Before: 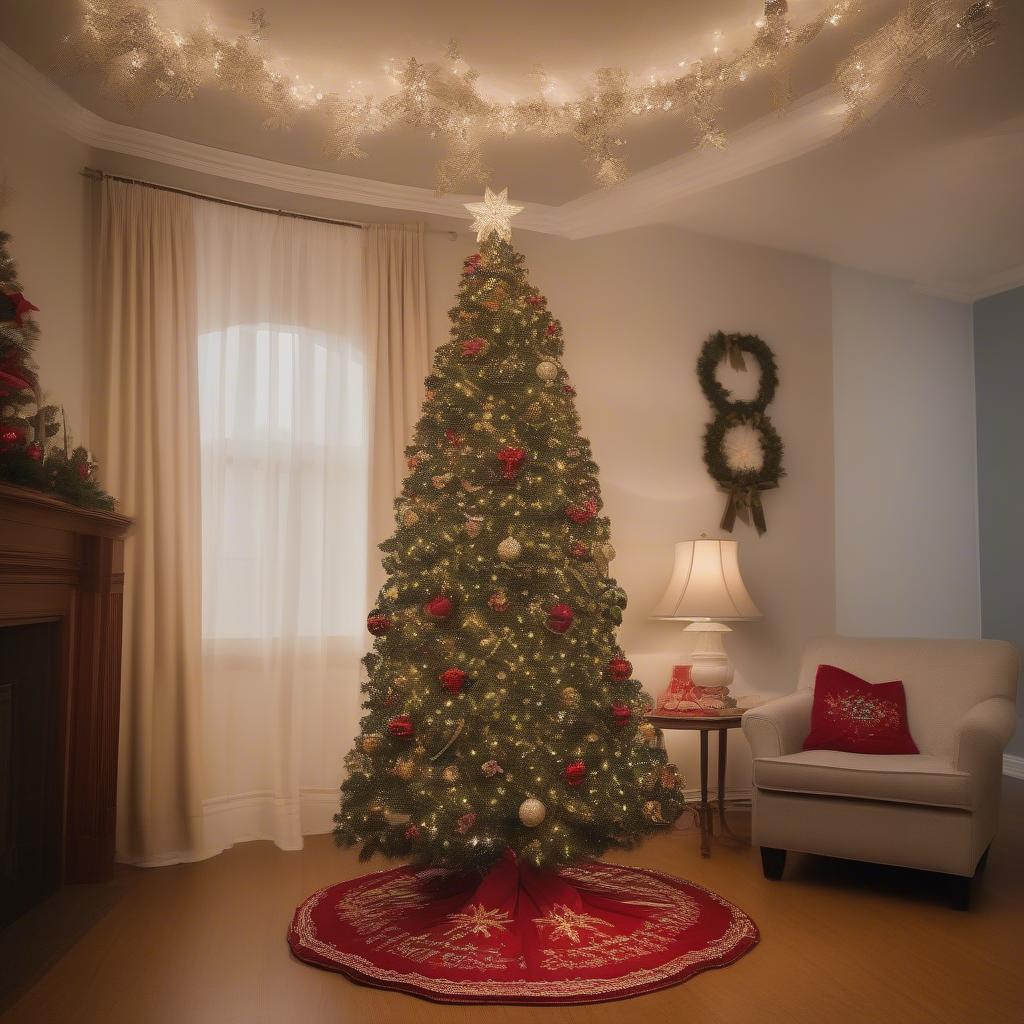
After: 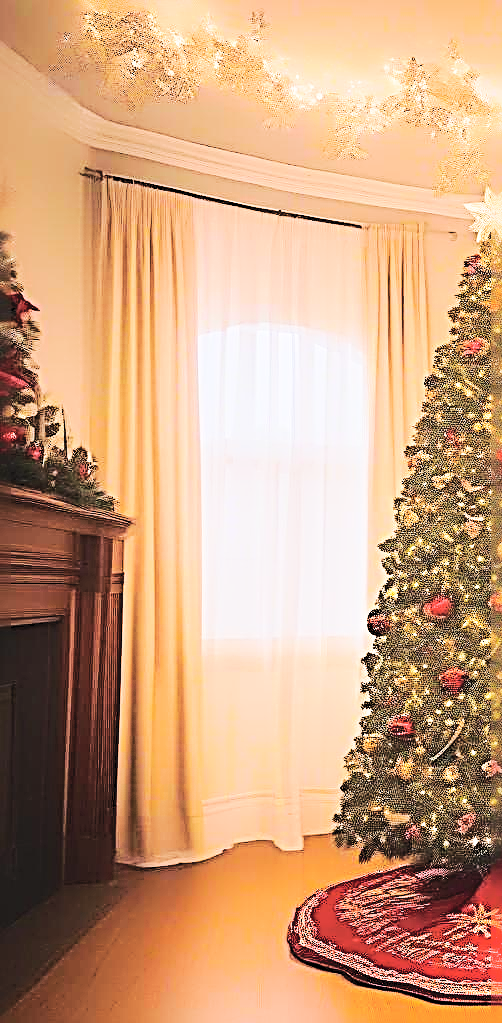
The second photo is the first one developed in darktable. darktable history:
contrast brightness saturation: brightness 0.272
base curve: curves: ch0 [(0, 0) (0.028, 0.03) (0.121, 0.232) (0.46, 0.748) (0.859, 0.968) (1, 1)], preserve colors none
crop and rotate: left 0.024%, top 0%, right 50.942%
sharpen: radius 4.03, amount 1.984
color calibration: illuminant as shot in camera, x 0.358, y 0.373, temperature 4628.91 K
color balance rgb: linear chroma grading › shadows -8.323%, linear chroma grading › global chroma 9.701%, perceptual saturation grading › global saturation 31.16%, global vibrance 14.71%
tone curve: curves: ch0 [(0, 0) (0.003, 0.049) (0.011, 0.052) (0.025, 0.057) (0.044, 0.069) (0.069, 0.076) (0.1, 0.09) (0.136, 0.111) (0.177, 0.15) (0.224, 0.197) (0.277, 0.267) (0.335, 0.366) (0.399, 0.477) (0.468, 0.561) (0.543, 0.651) (0.623, 0.733) (0.709, 0.804) (0.801, 0.869) (0.898, 0.924) (1, 1)], color space Lab, independent channels, preserve colors none
